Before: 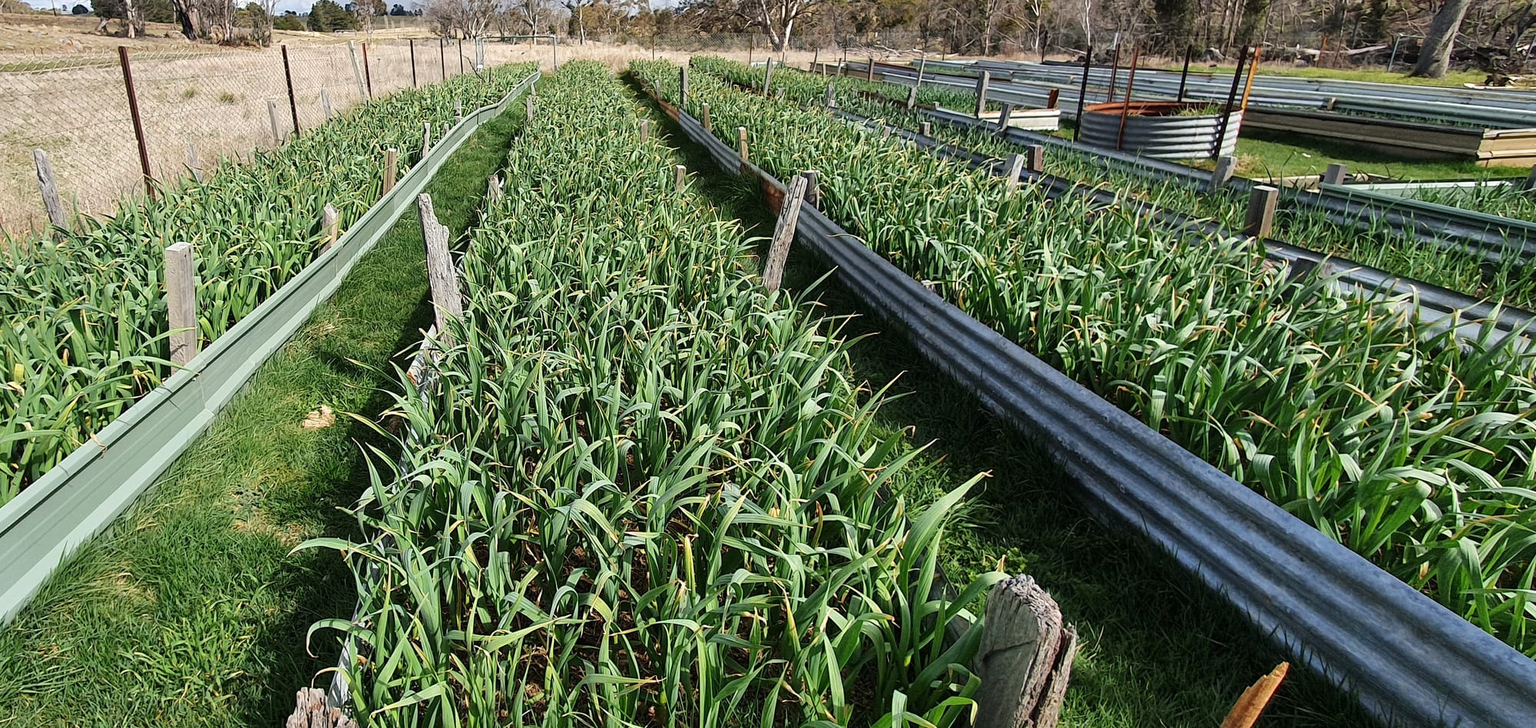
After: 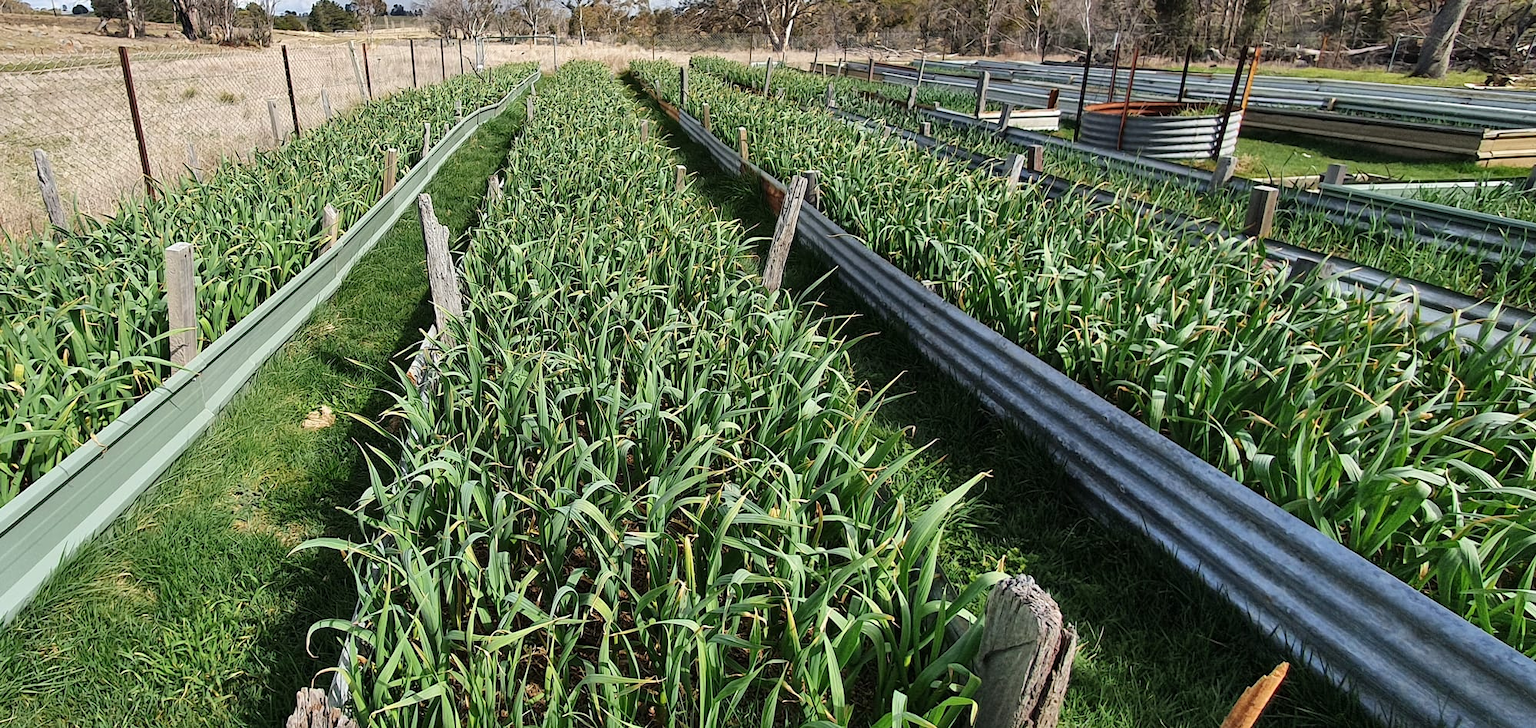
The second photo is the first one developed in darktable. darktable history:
shadows and highlights: shadows 37.71, highlights -27.62, soften with gaussian
